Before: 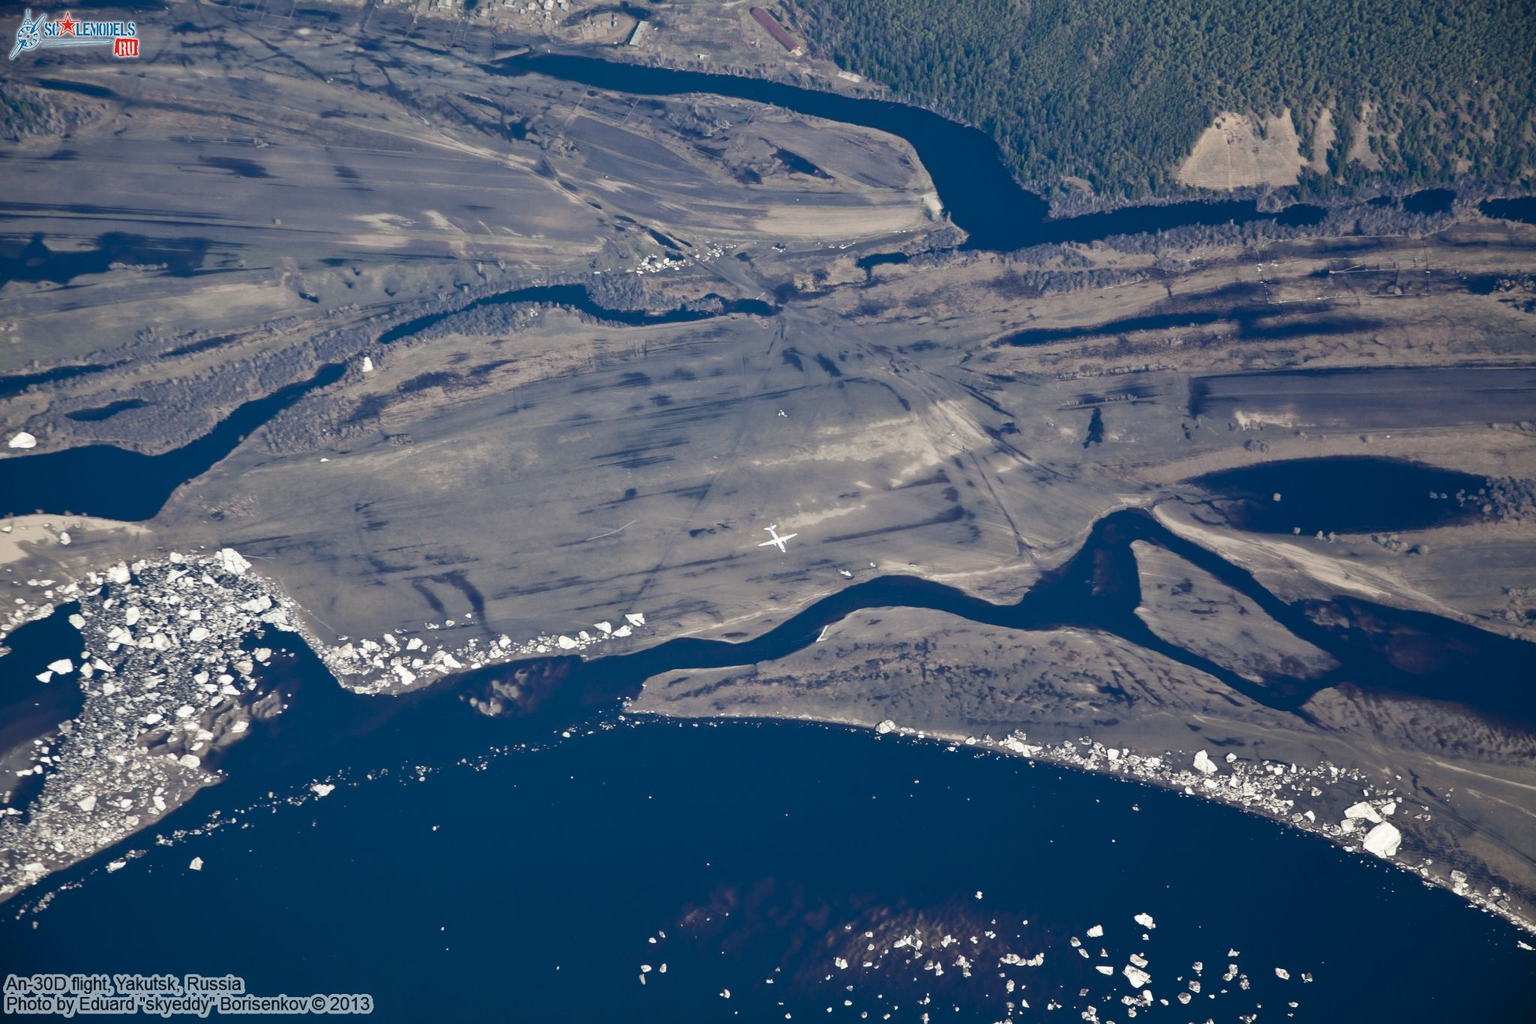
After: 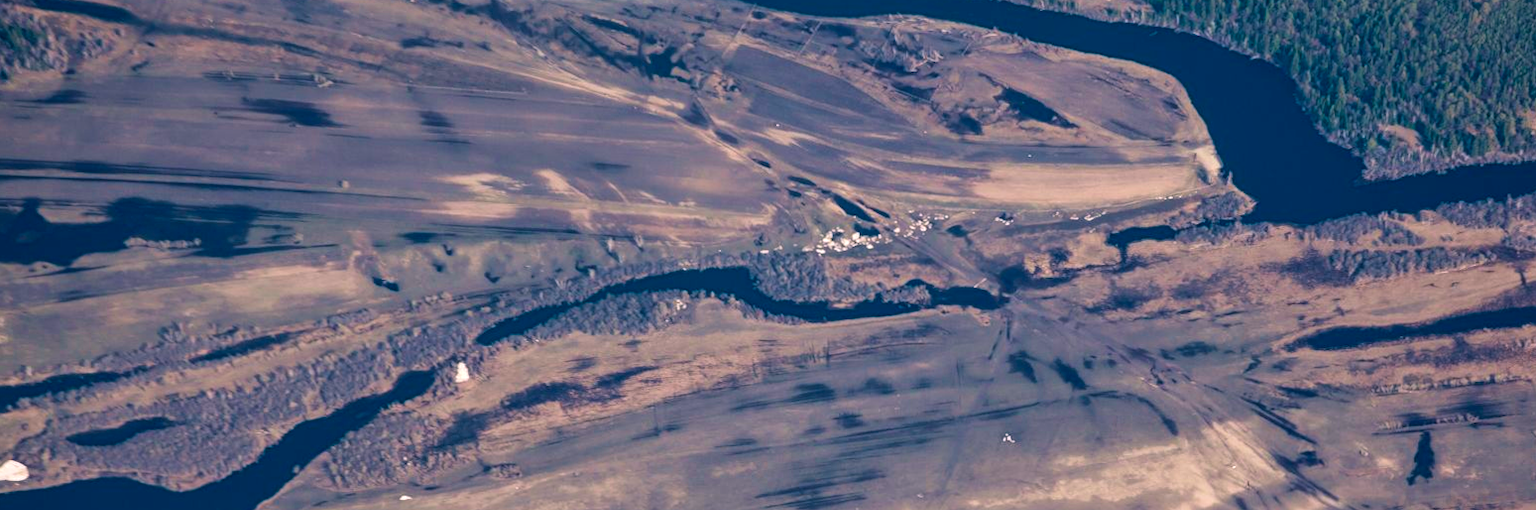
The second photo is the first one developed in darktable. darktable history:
local contrast: on, module defaults
rotate and perspective: rotation 0.192°, lens shift (horizontal) -0.015, crop left 0.005, crop right 0.996, crop top 0.006, crop bottom 0.99
crop: left 0.579%, top 7.627%, right 23.167%, bottom 54.275%
color correction: highlights a* 7.34, highlights b* 4.37
velvia: strength 39.63%
